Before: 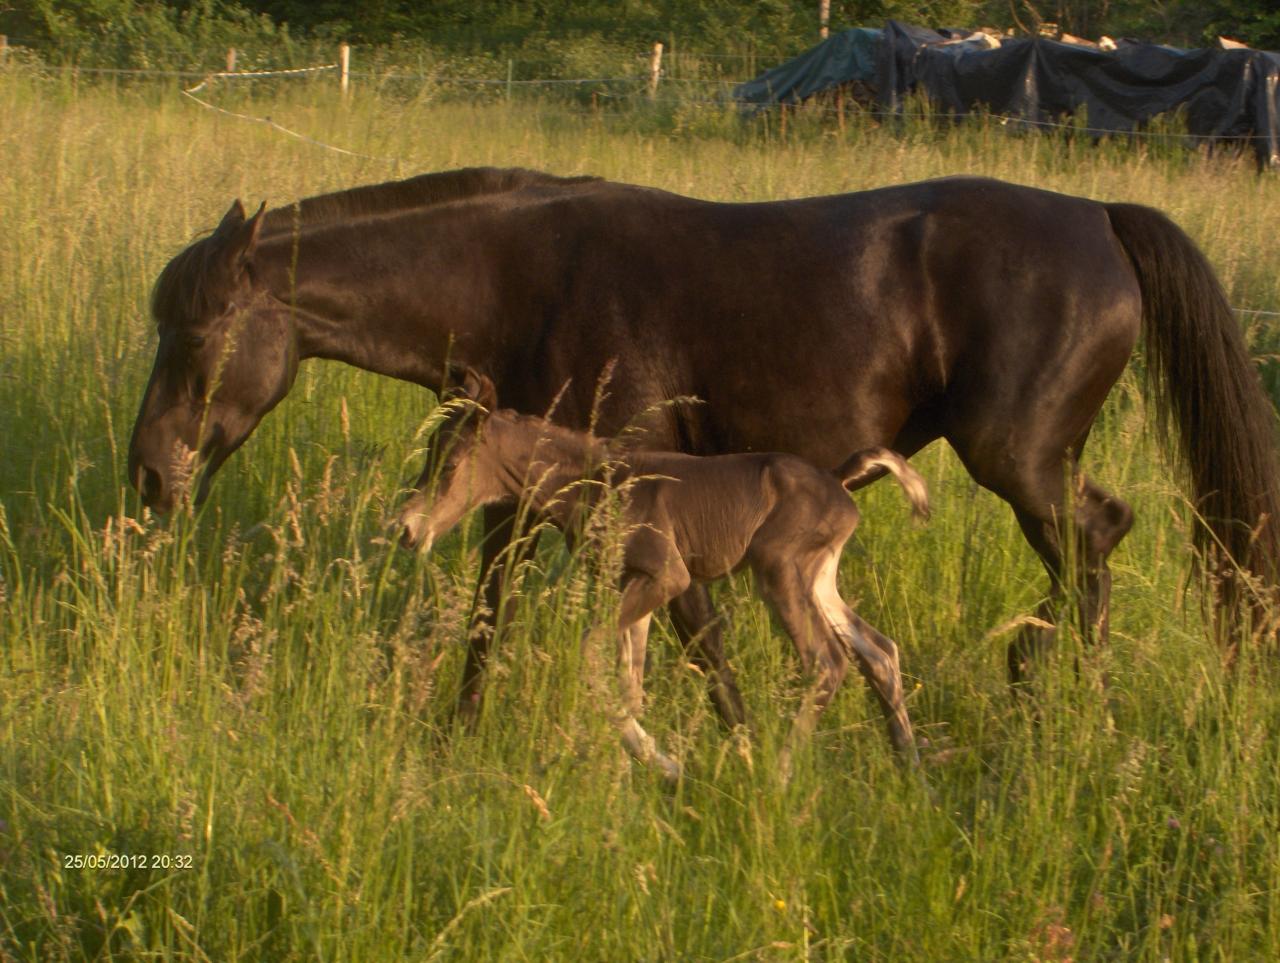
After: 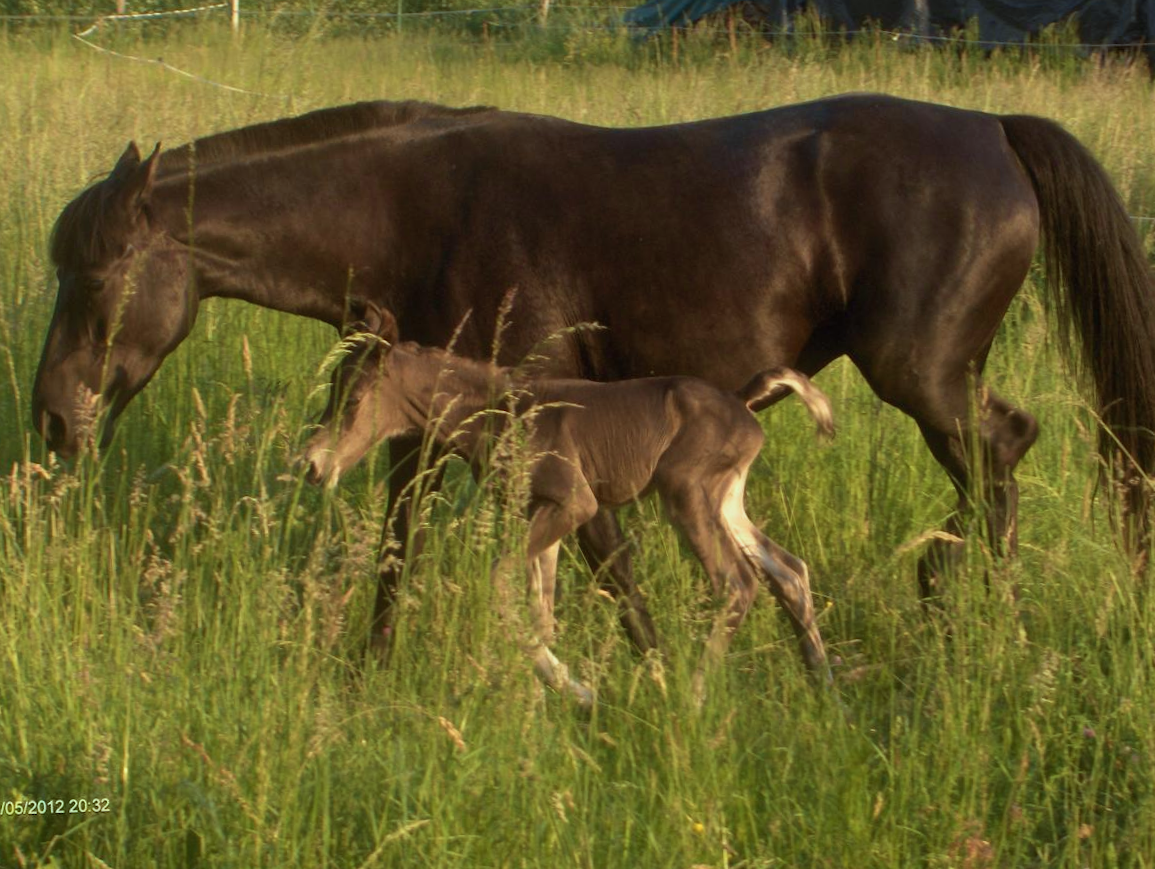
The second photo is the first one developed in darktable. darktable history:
crop and rotate: angle 1.96°, left 5.673%, top 5.673%
sharpen: radius 2.883, amount 0.868, threshold 47.523
velvia: on, module defaults
color correction: highlights a* -10.04, highlights b* -10.37
